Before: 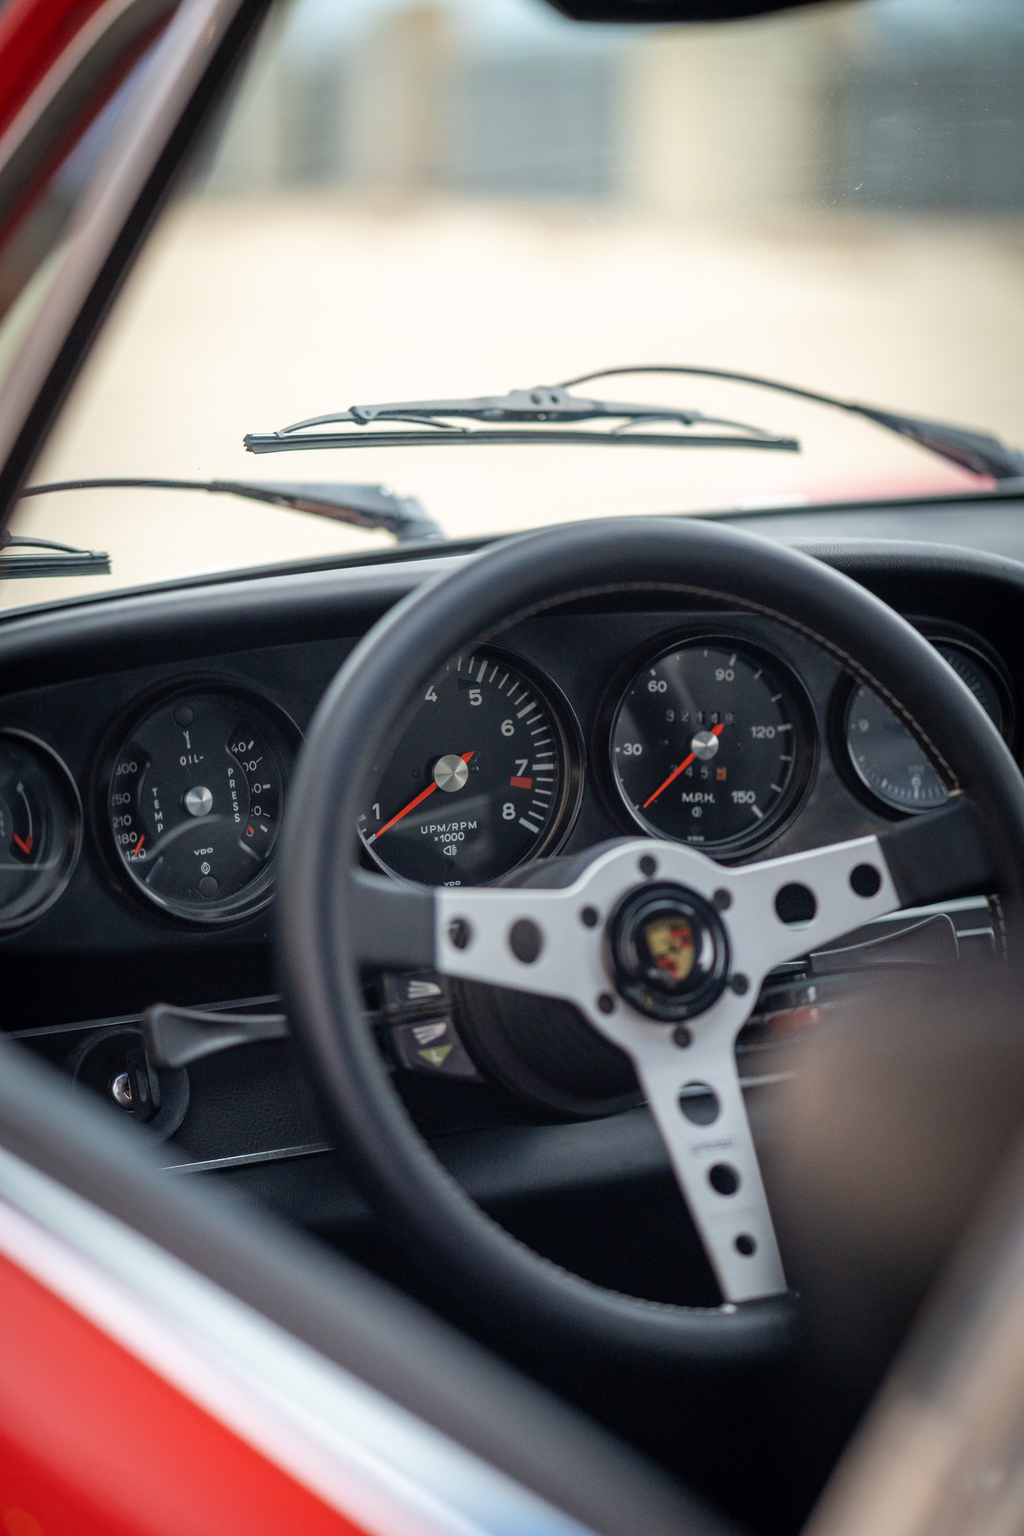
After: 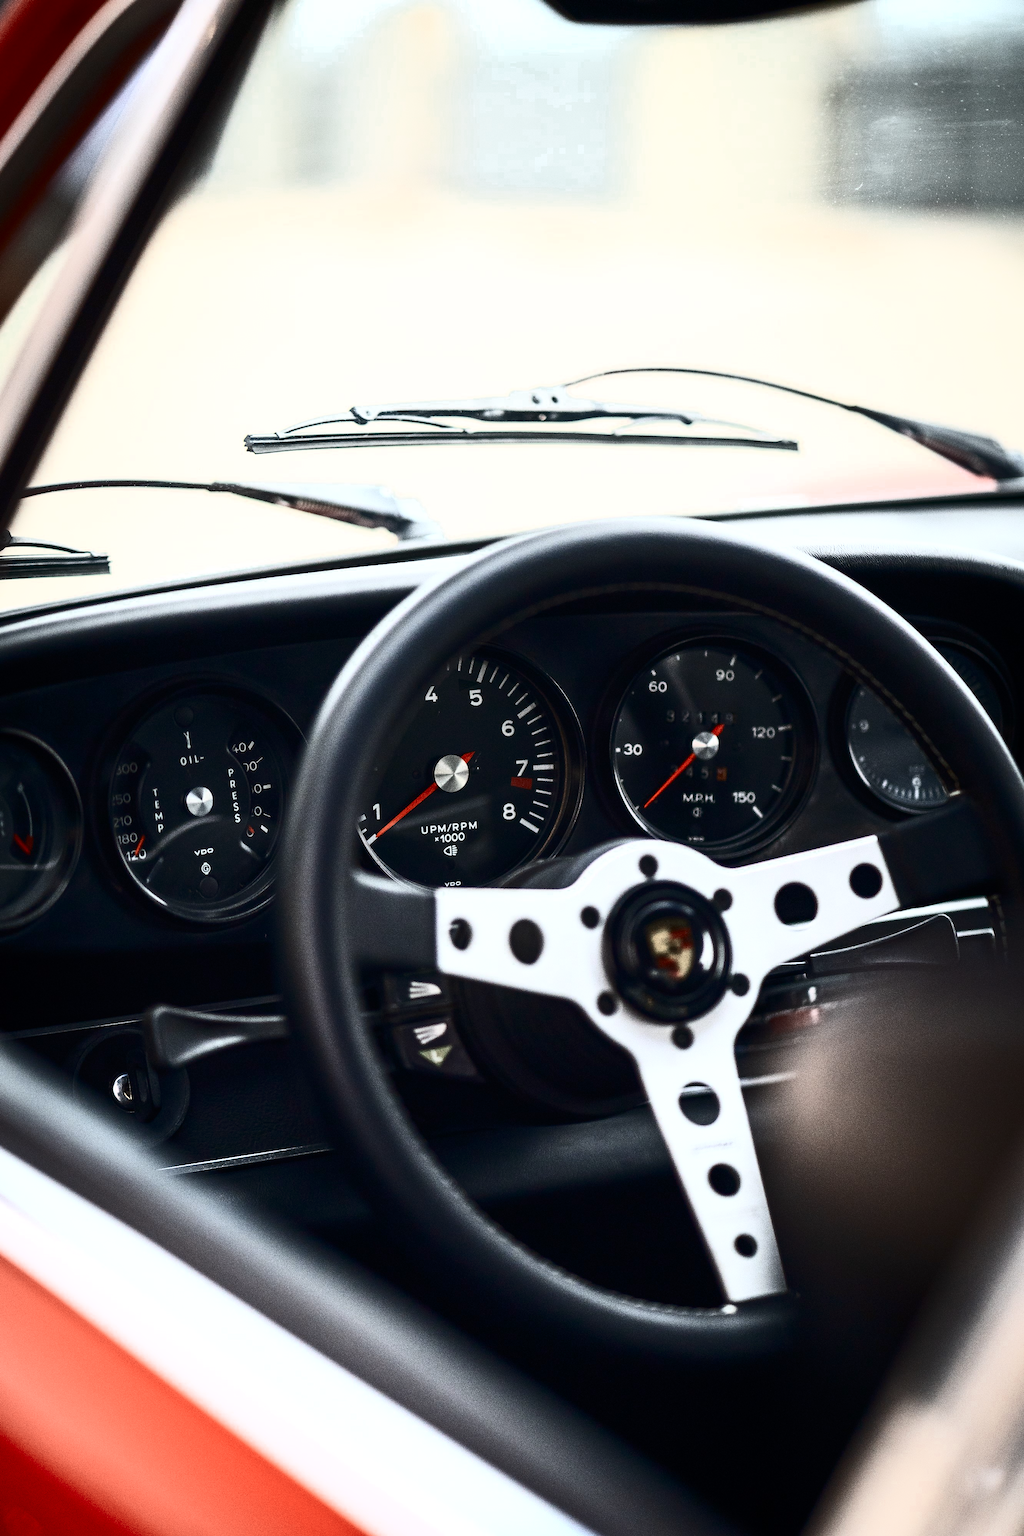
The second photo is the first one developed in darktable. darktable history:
color zones: curves: ch0 [(0, 0.5) (0.125, 0.4) (0.25, 0.5) (0.375, 0.4) (0.5, 0.4) (0.625, 0.6) (0.75, 0.6) (0.875, 0.5)]; ch1 [(0, 0.4) (0.125, 0.5) (0.25, 0.4) (0.375, 0.4) (0.5, 0.4) (0.625, 0.4) (0.75, 0.5) (0.875, 0.4)]; ch2 [(0, 0.6) (0.125, 0.5) (0.25, 0.5) (0.375, 0.6) (0.5, 0.6) (0.625, 0.5) (0.75, 0.5) (0.875, 0.5)]
contrast brightness saturation: contrast 0.93, brightness 0.2
